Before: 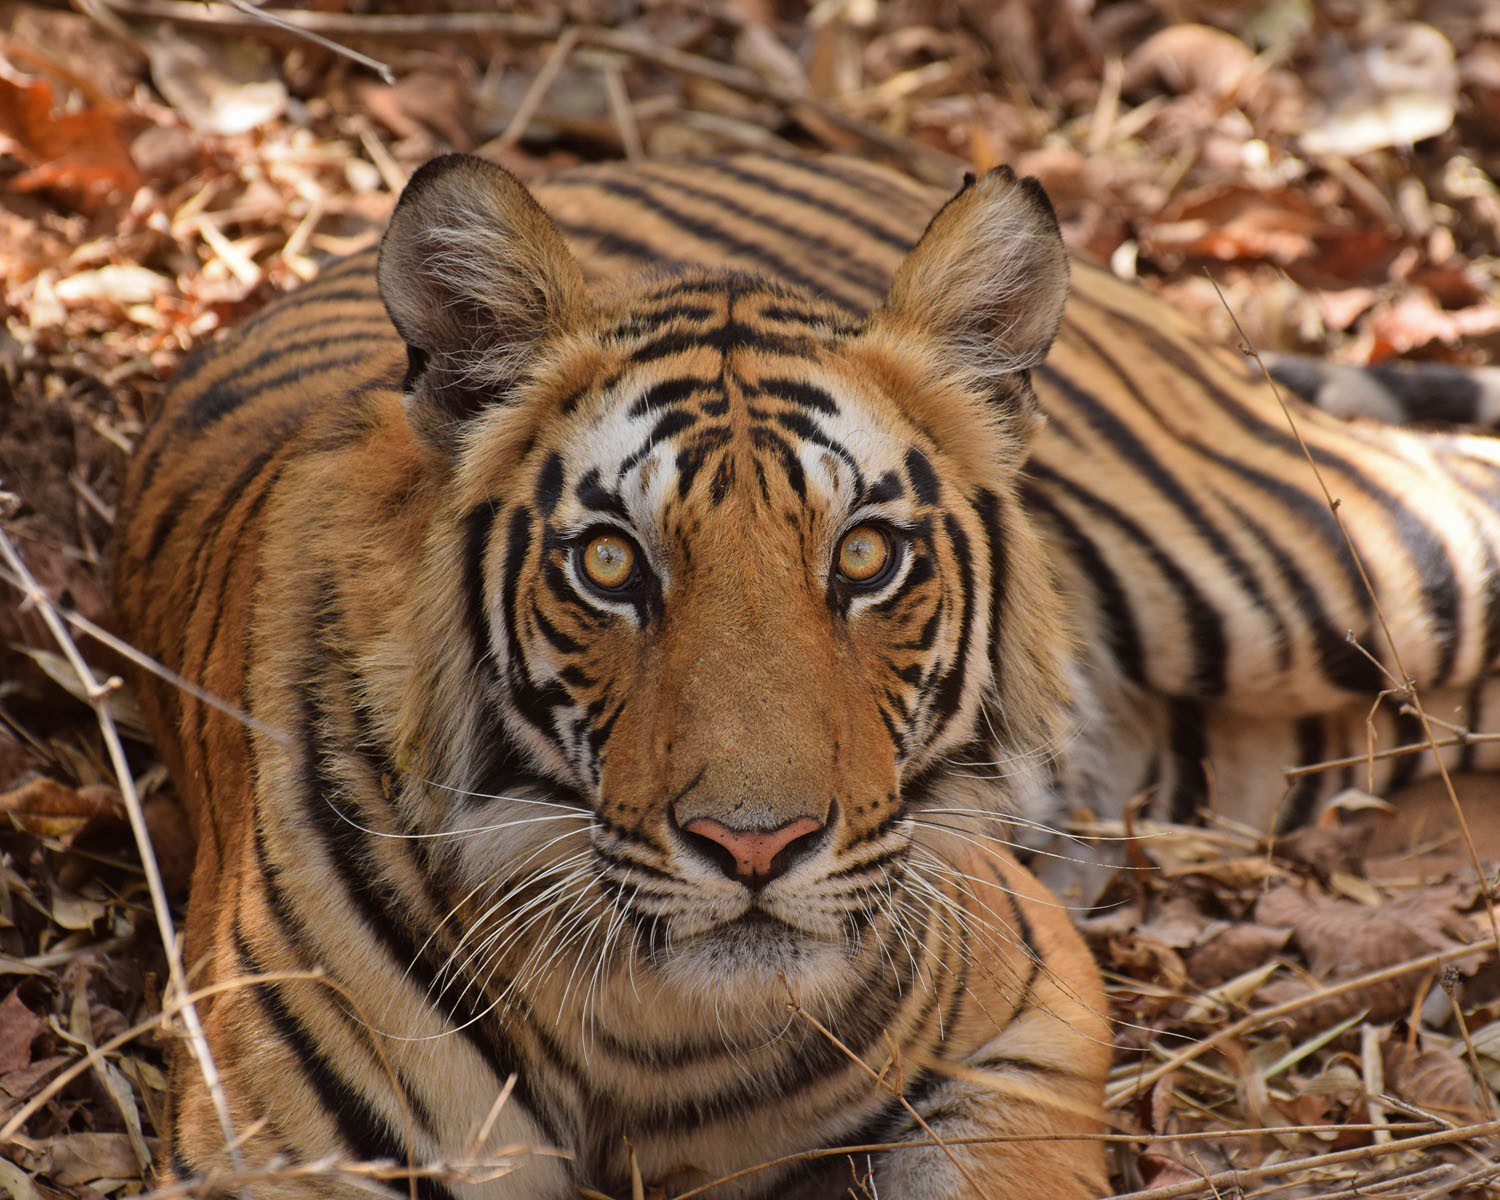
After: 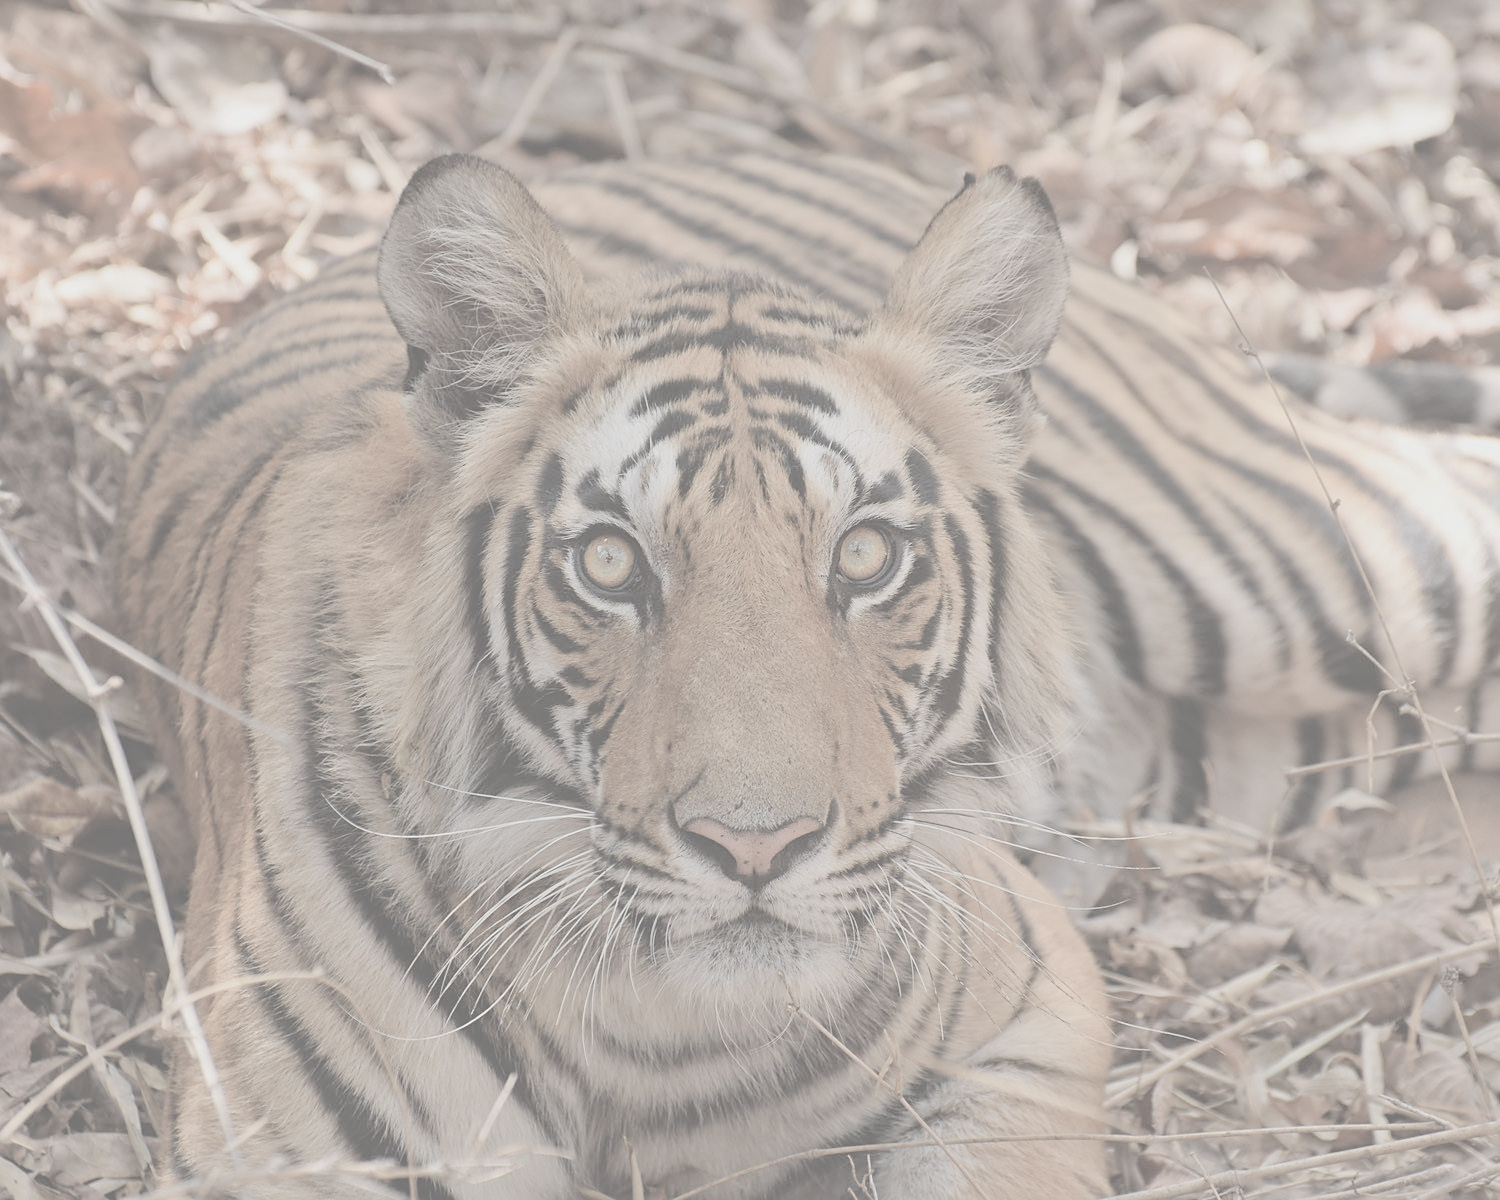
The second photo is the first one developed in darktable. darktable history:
contrast brightness saturation: contrast -0.32, brightness 0.75, saturation -0.78
tone equalizer: on, module defaults
sharpen: radius 1.458, amount 0.398, threshold 1.271
